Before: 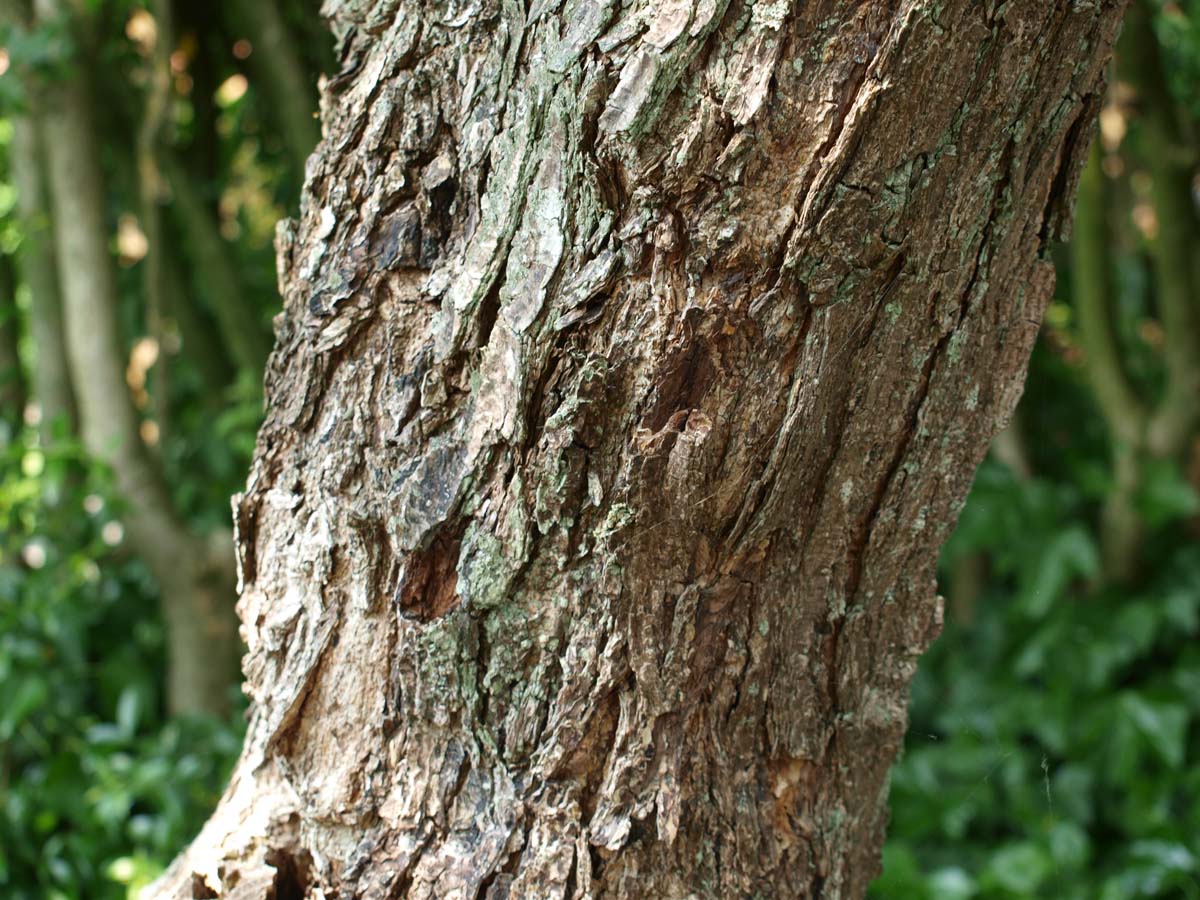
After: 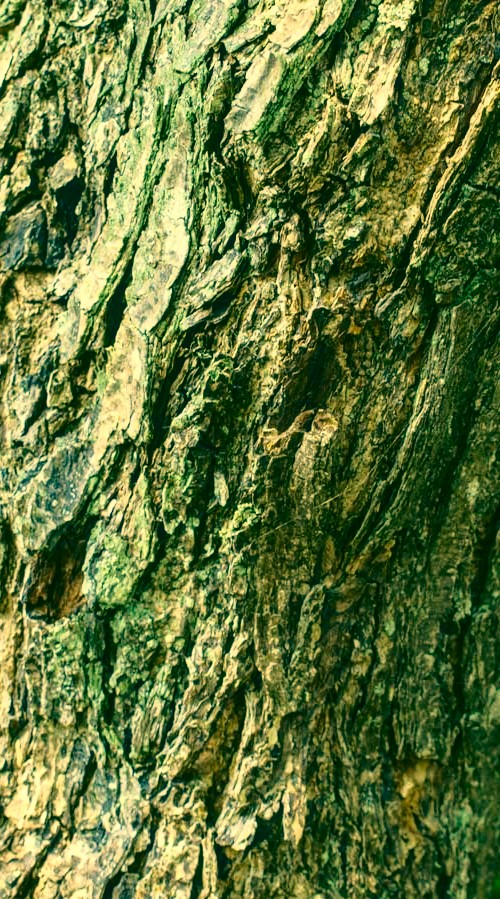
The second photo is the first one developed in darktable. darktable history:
crop: left 31.229%, right 27.105%
local contrast: on, module defaults
color correction: highlights a* 1.83, highlights b* 34.02, shadows a* -36.68, shadows b* -5.48
tone curve: curves: ch0 [(0, 0) (0.234, 0.191) (0.48, 0.534) (0.608, 0.667) (0.725, 0.809) (0.864, 0.922) (1, 1)]; ch1 [(0, 0) (0.453, 0.43) (0.5, 0.5) (0.615, 0.649) (1, 1)]; ch2 [(0, 0) (0.5, 0.5) (0.586, 0.617) (1, 1)], color space Lab, independent channels, preserve colors none
